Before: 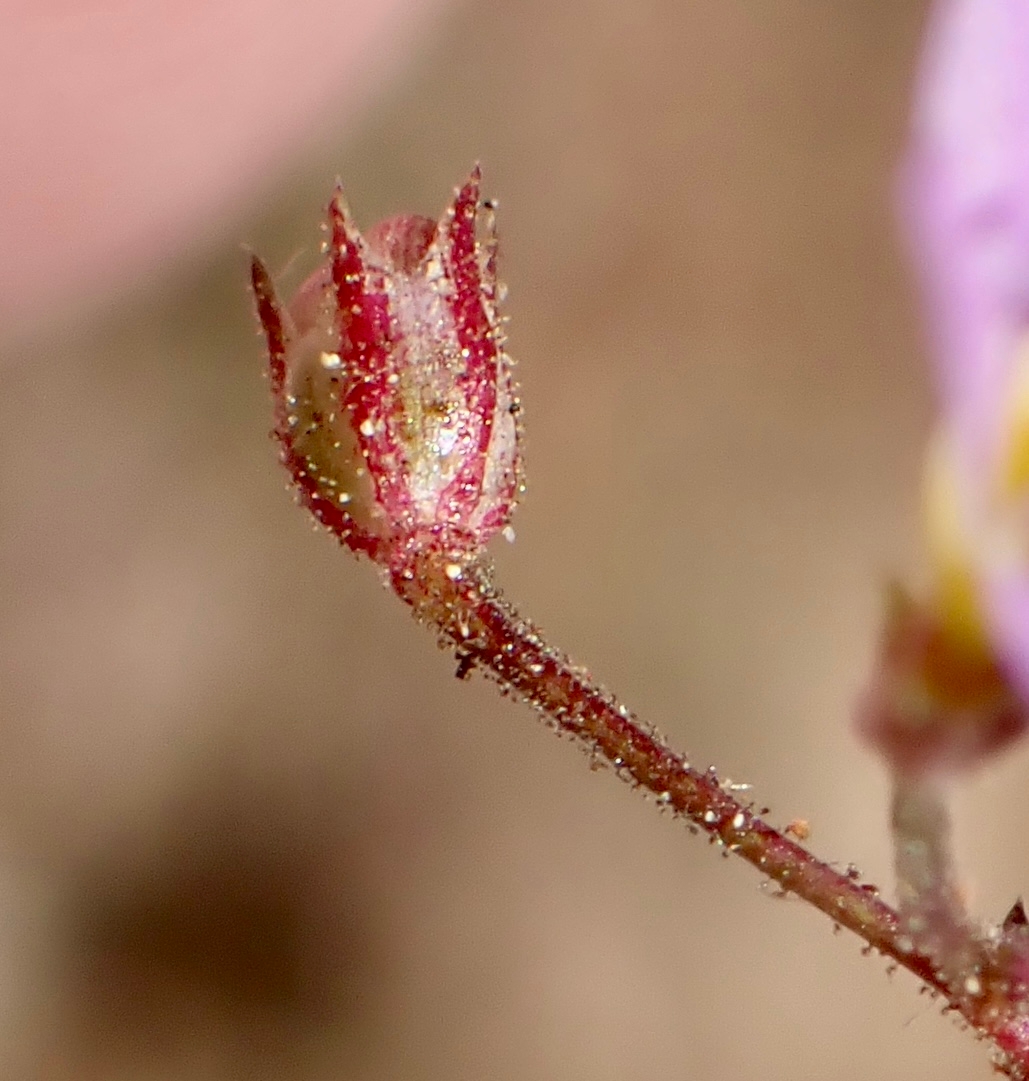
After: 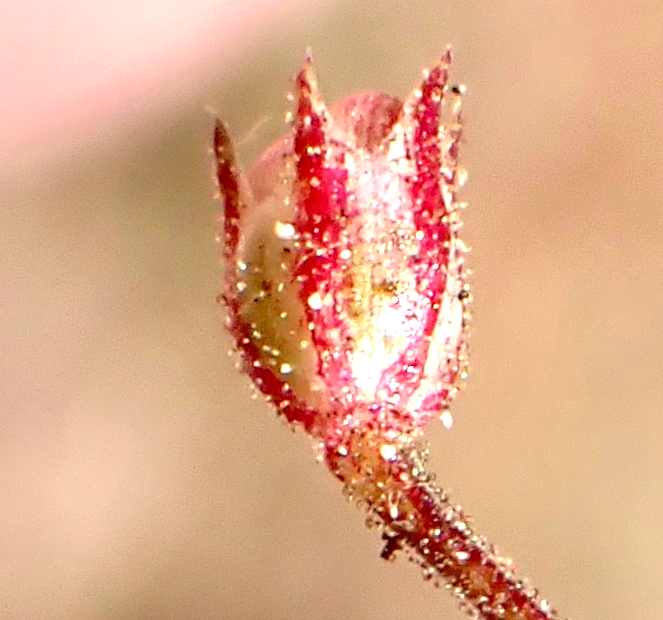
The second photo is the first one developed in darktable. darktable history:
tone equalizer: on, module defaults
crop and rotate: angle -5.21°, left 2.138%, top 7.012%, right 27.516%, bottom 30.362%
haze removal: strength 0.023, distance 0.257, compatibility mode true, adaptive false
exposure: black level correction 0, exposure 1.101 EV, compensate highlight preservation false
